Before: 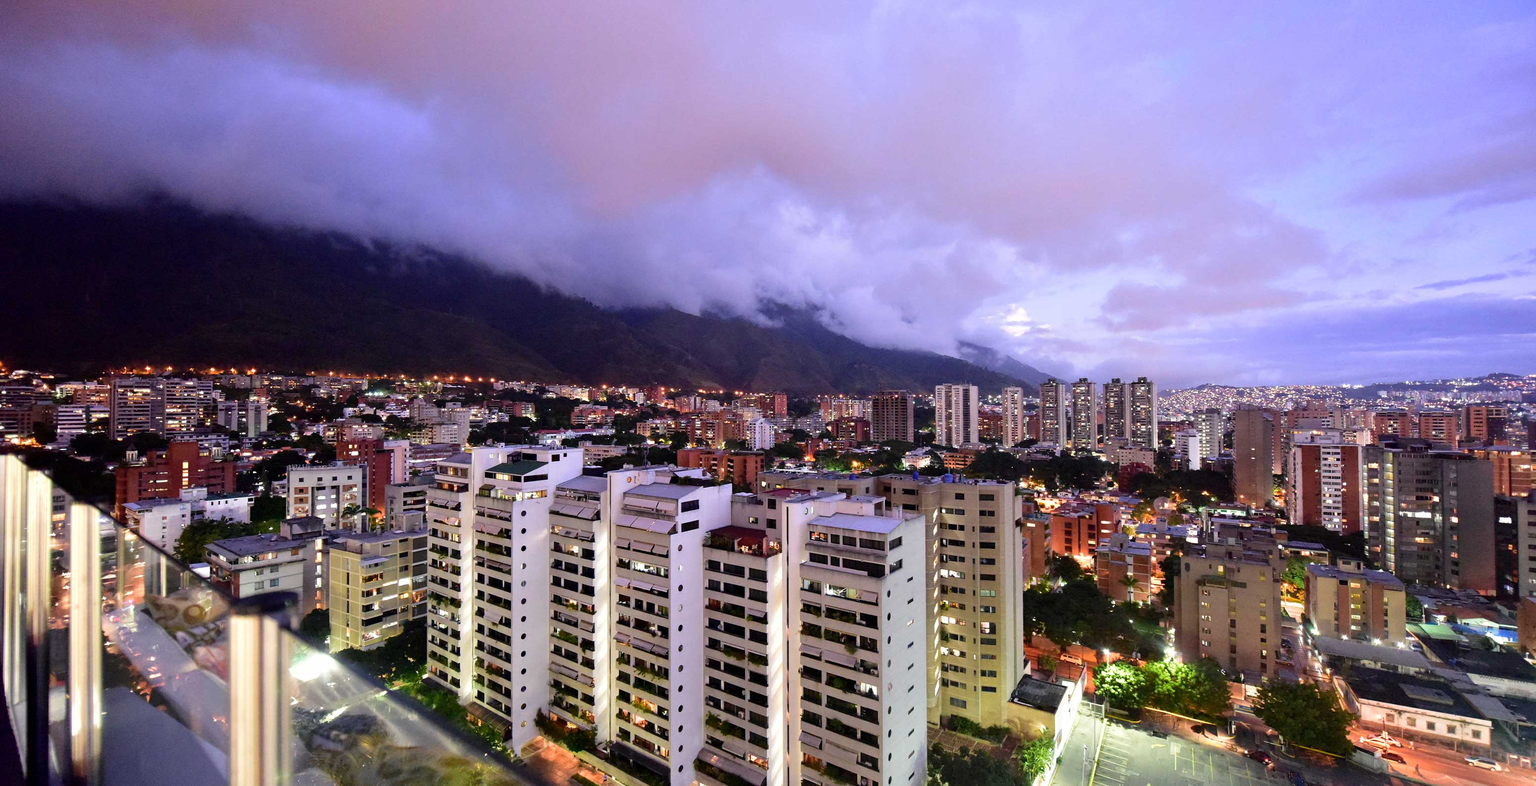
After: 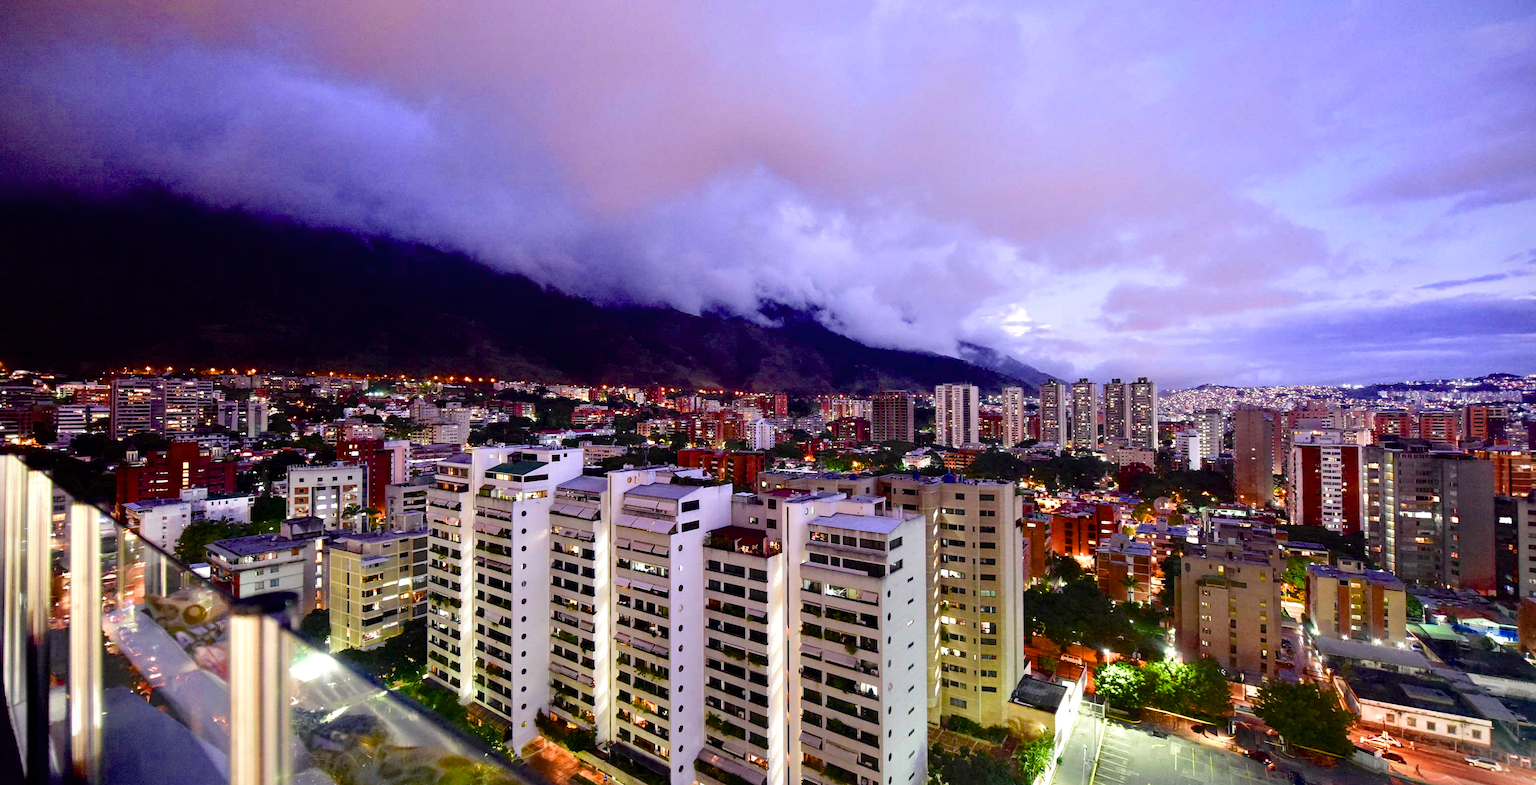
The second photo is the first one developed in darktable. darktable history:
color balance rgb: perceptual saturation grading › global saturation 20.813%, perceptual saturation grading › highlights -19.675%, perceptual saturation grading › shadows 29.455%, global vibrance 10.509%, saturation formula JzAzBz (2021)
vignetting: fall-off start 91.32%, brightness -0.404, saturation -0.311
exposure: exposure 0.076 EV, compensate exposure bias true, compensate highlight preservation false
